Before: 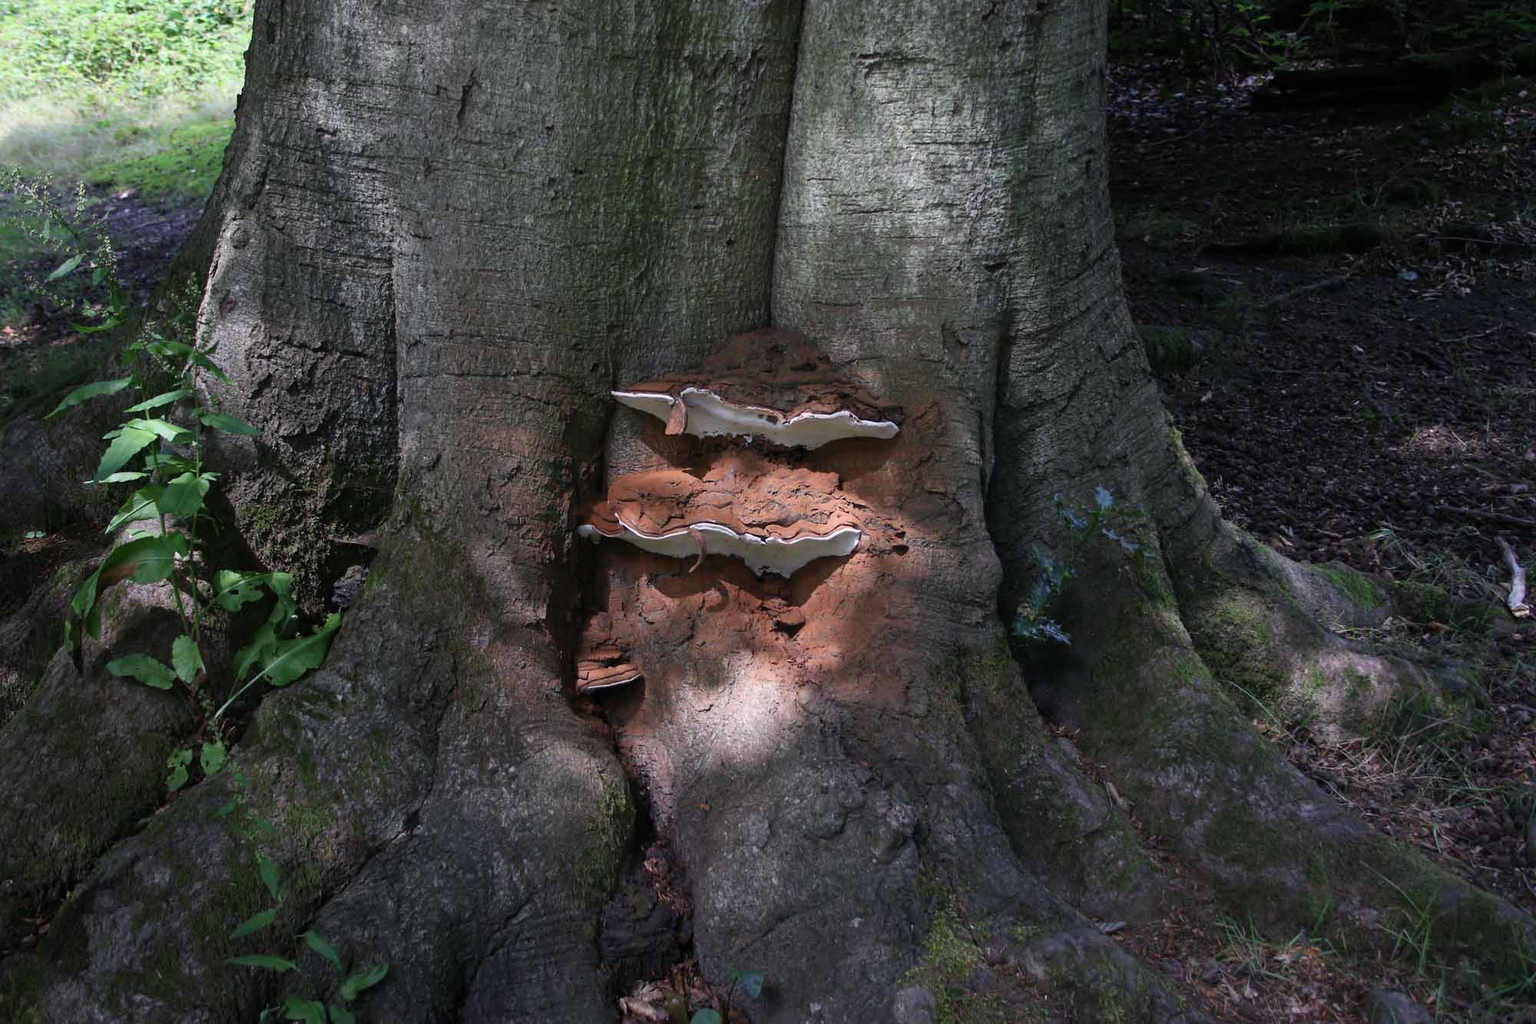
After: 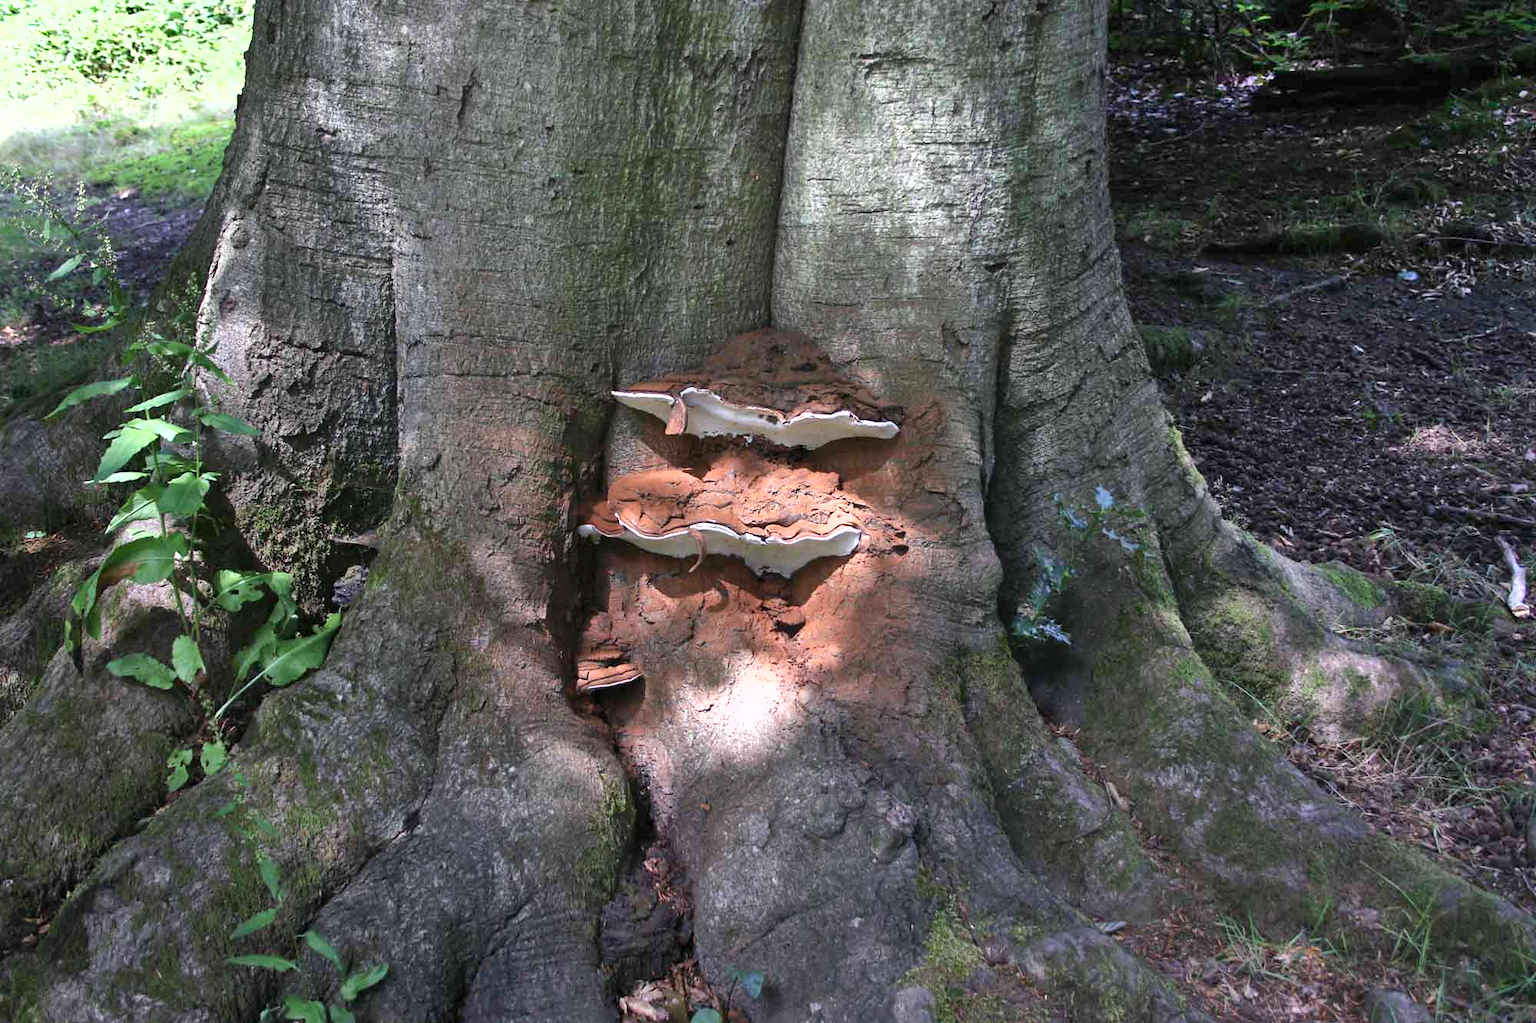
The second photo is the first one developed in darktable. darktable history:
shadows and highlights: low approximation 0.01, soften with gaussian
exposure: exposure 0.943 EV, compensate highlight preservation false
